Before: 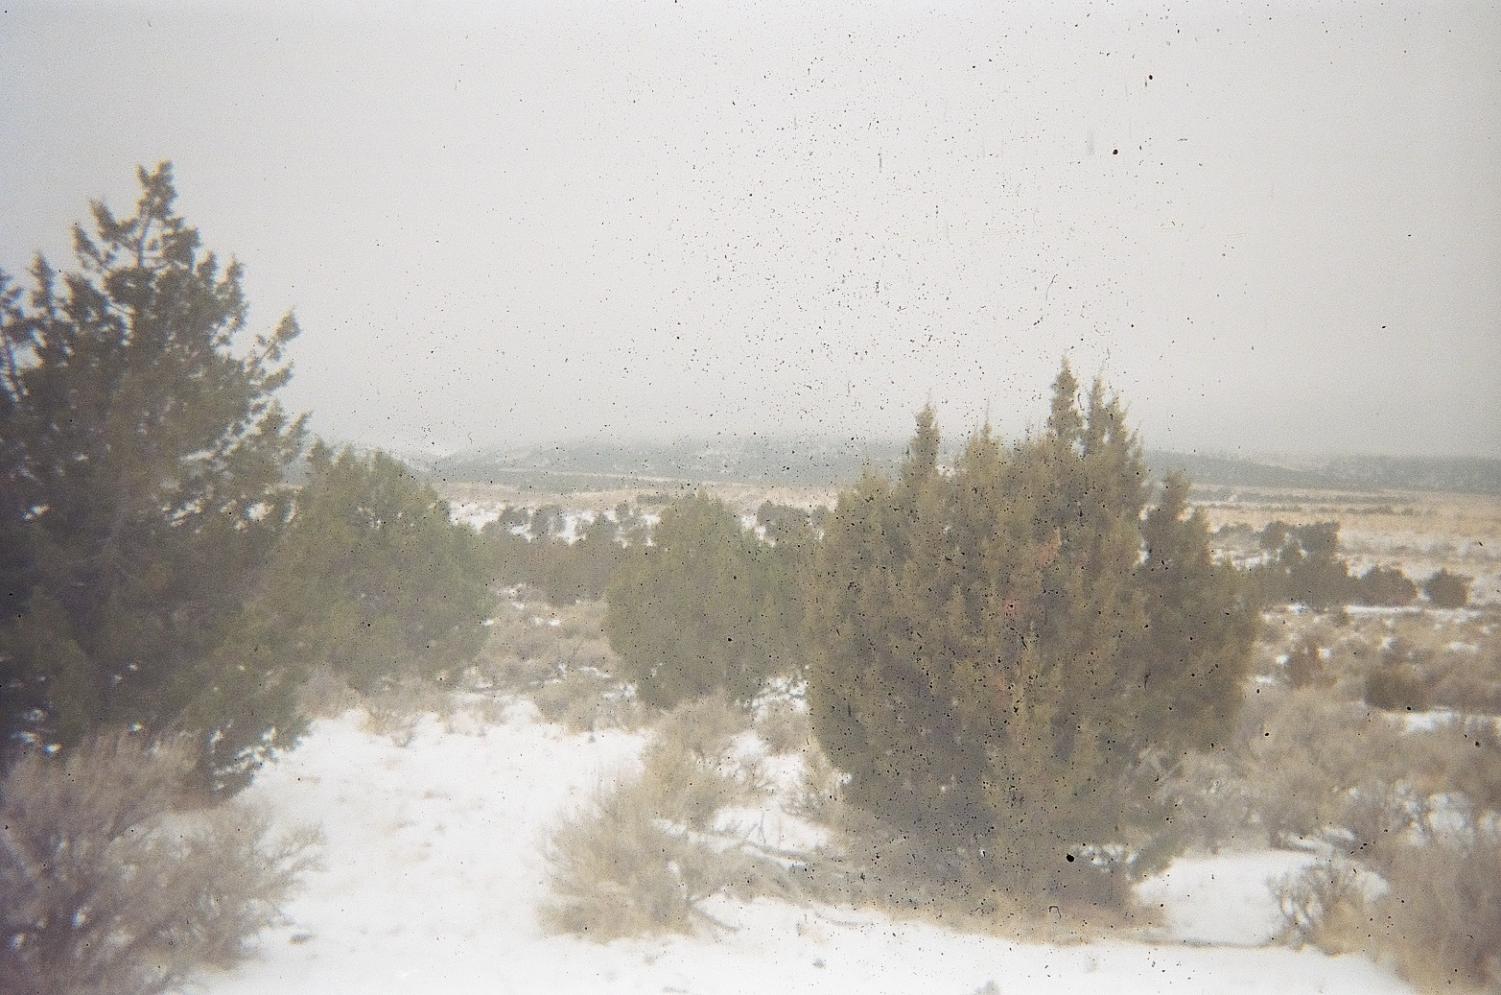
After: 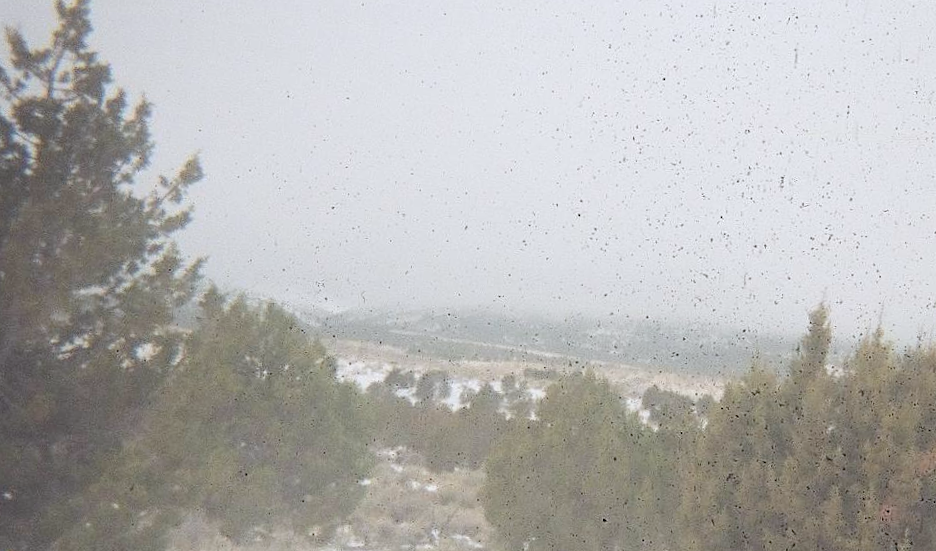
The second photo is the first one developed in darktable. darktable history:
white balance: red 0.983, blue 1.036
crop and rotate: angle -4.99°, left 2.122%, top 6.945%, right 27.566%, bottom 30.519%
